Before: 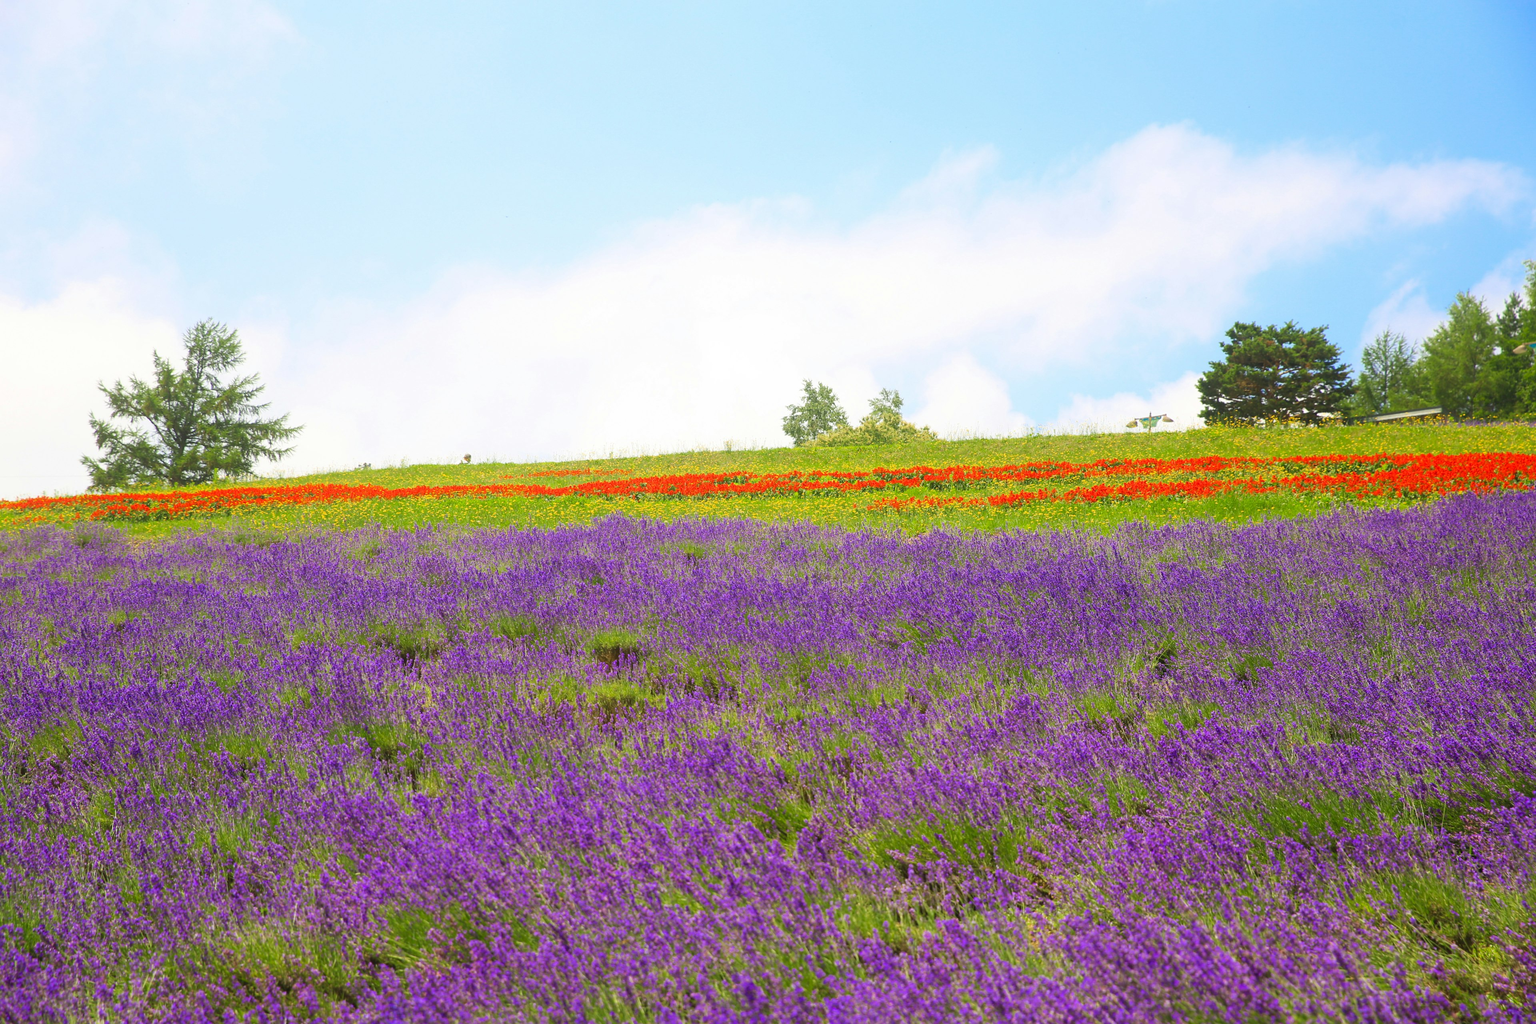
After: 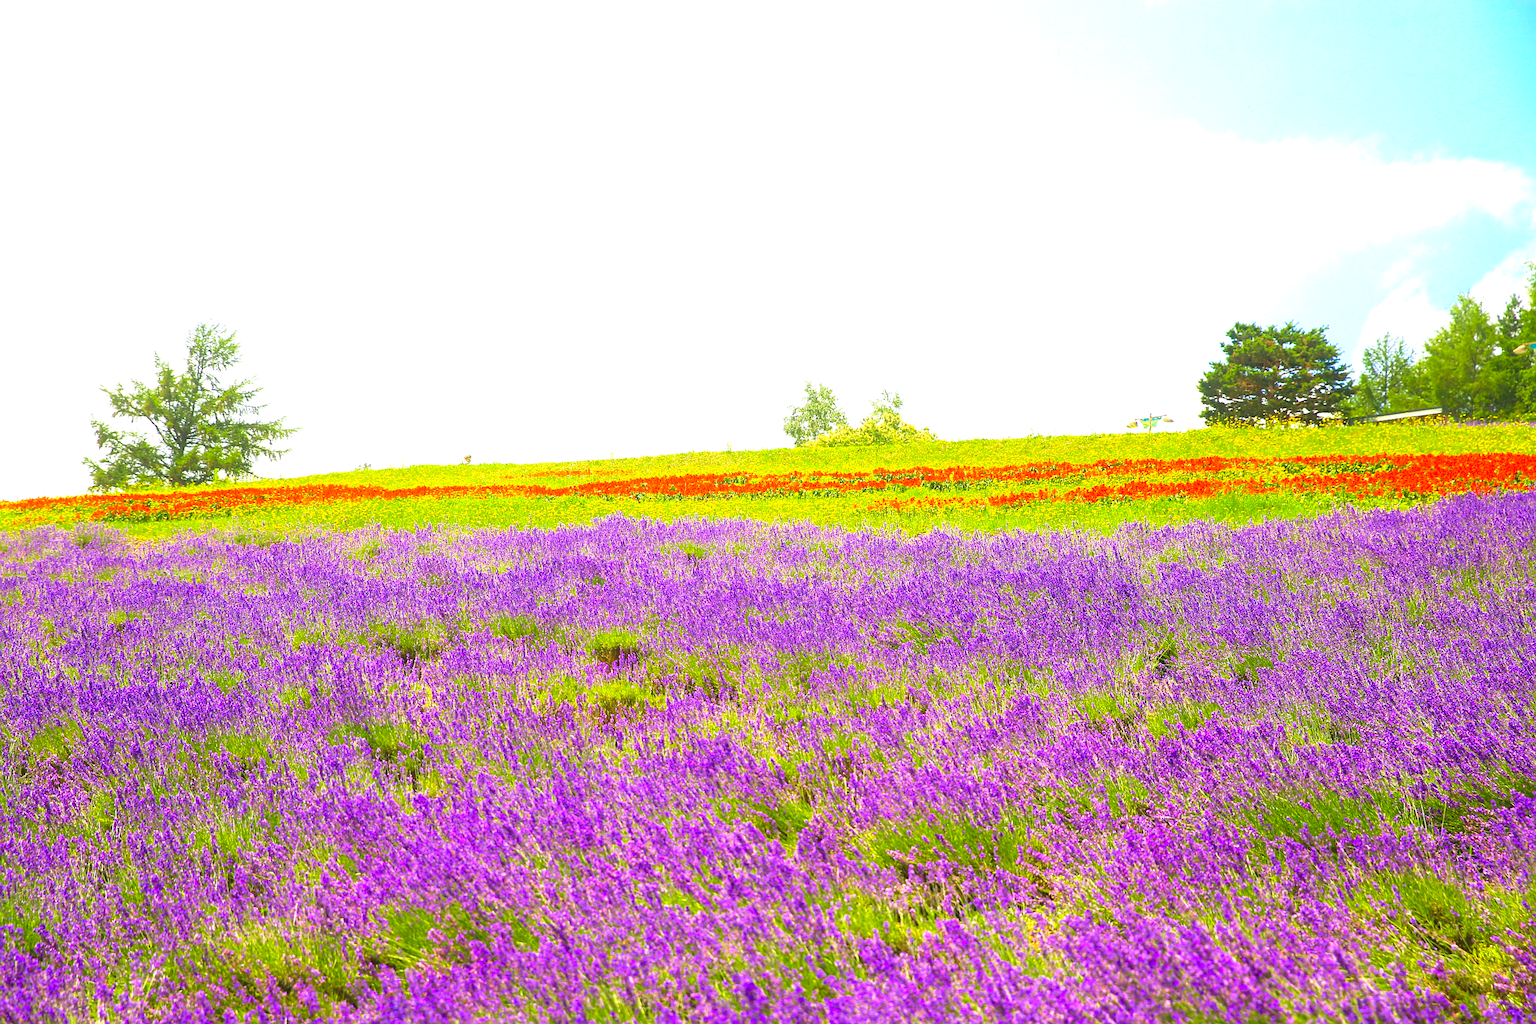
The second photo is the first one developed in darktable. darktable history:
color balance rgb: perceptual saturation grading › global saturation 20%, global vibrance 20%
sharpen: on, module defaults
velvia: on, module defaults
exposure: exposure 0.999 EV, compensate highlight preservation false
